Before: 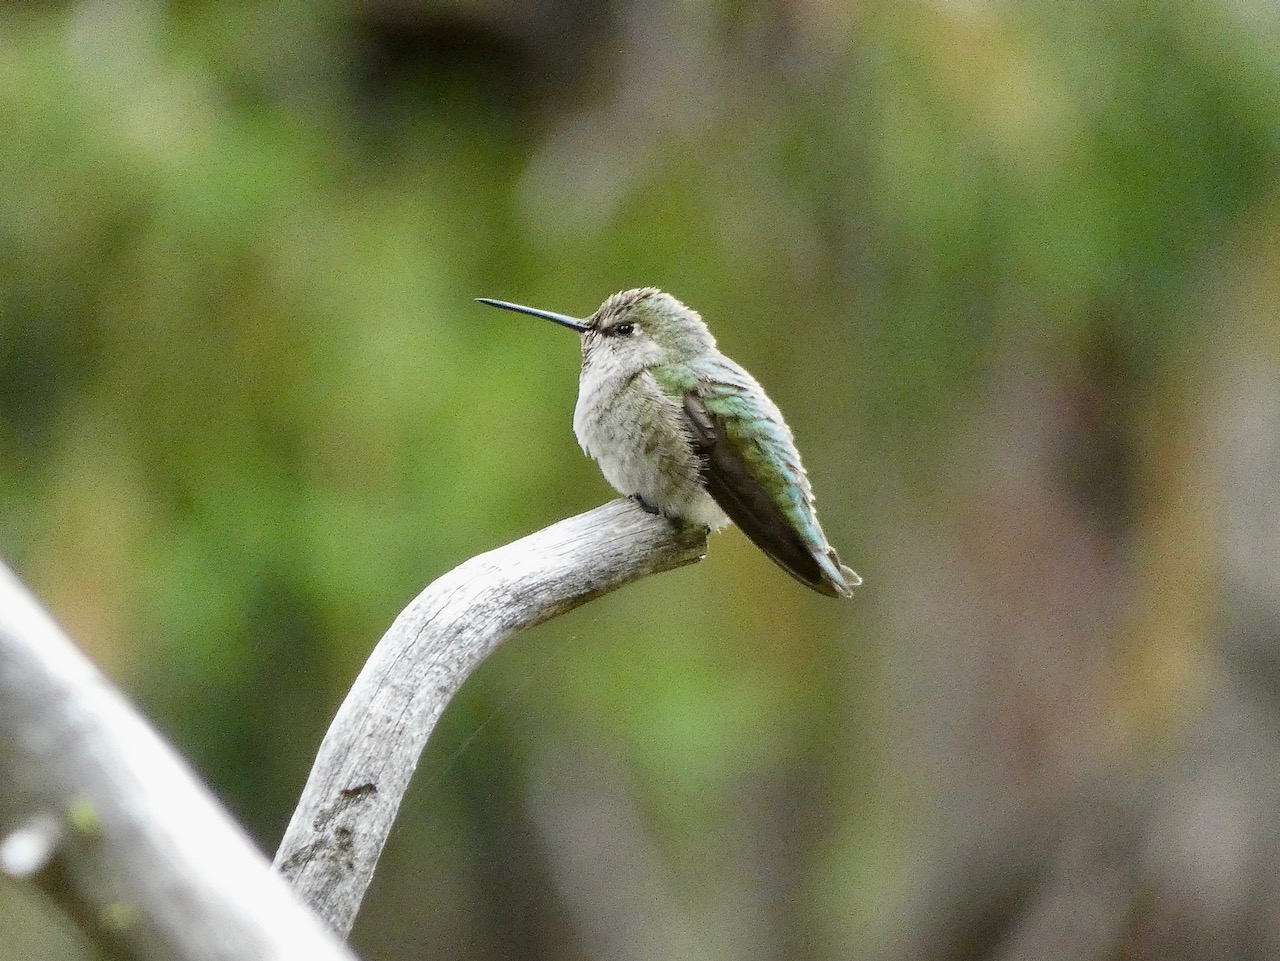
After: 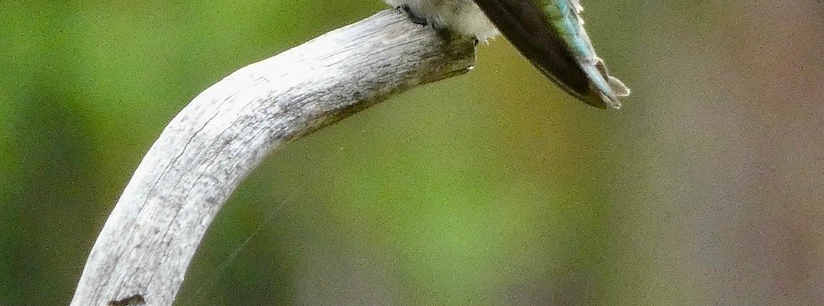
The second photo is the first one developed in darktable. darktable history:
crop: left 18.148%, top 50.955%, right 17.318%, bottom 16.813%
contrast brightness saturation: saturation 0.126
